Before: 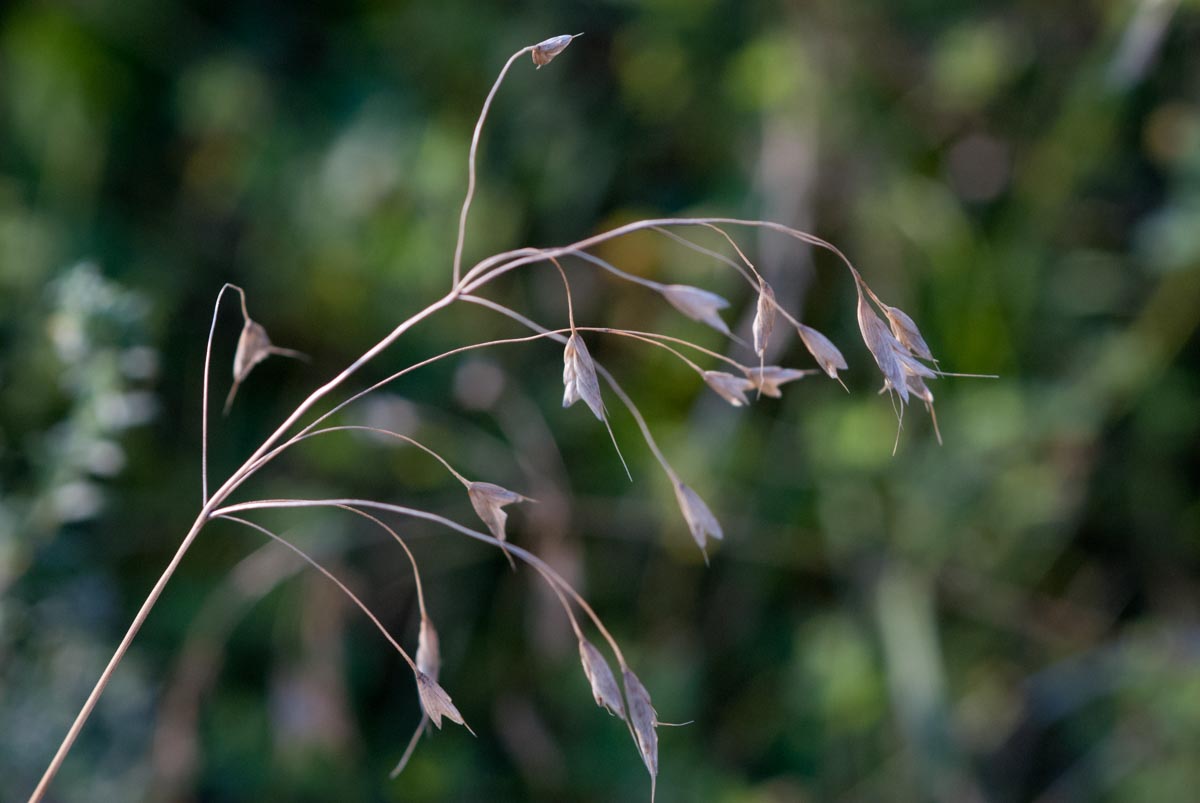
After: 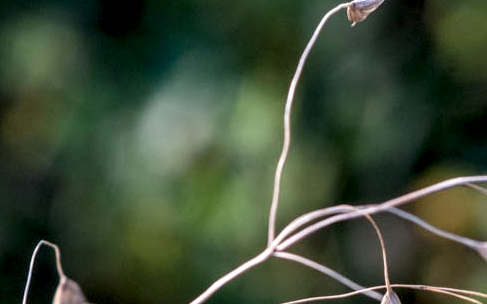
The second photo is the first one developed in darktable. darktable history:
local contrast: highlights 60%, shadows 60%, detail 160%
crop: left 15.452%, top 5.459%, right 43.956%, bottom 56.62%
